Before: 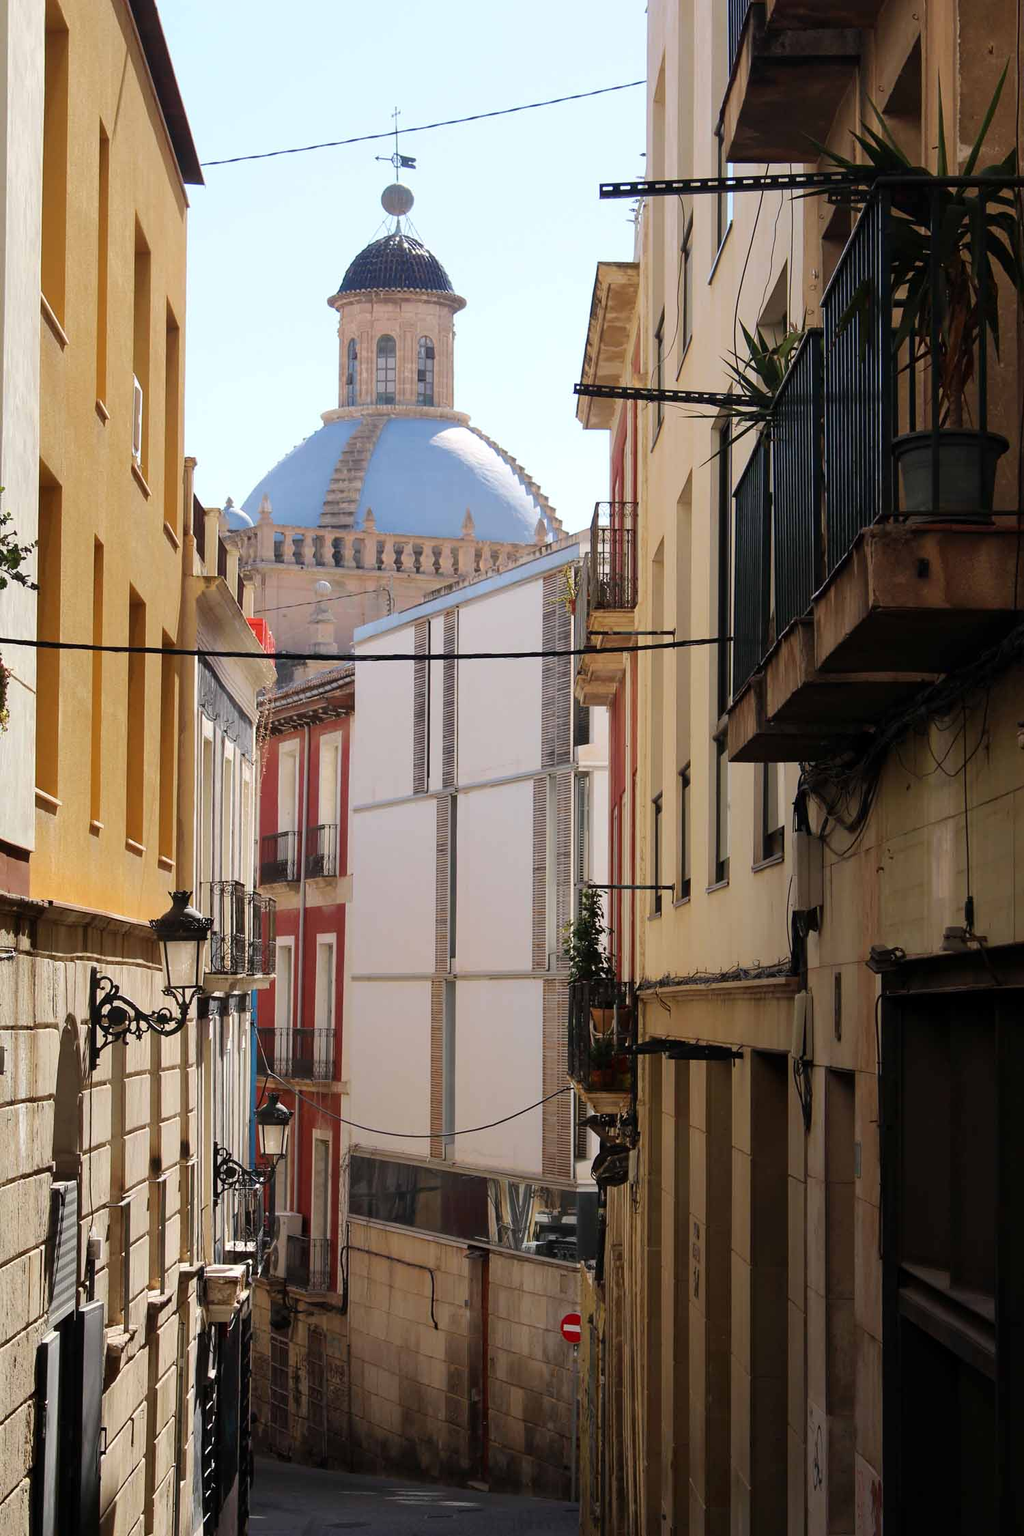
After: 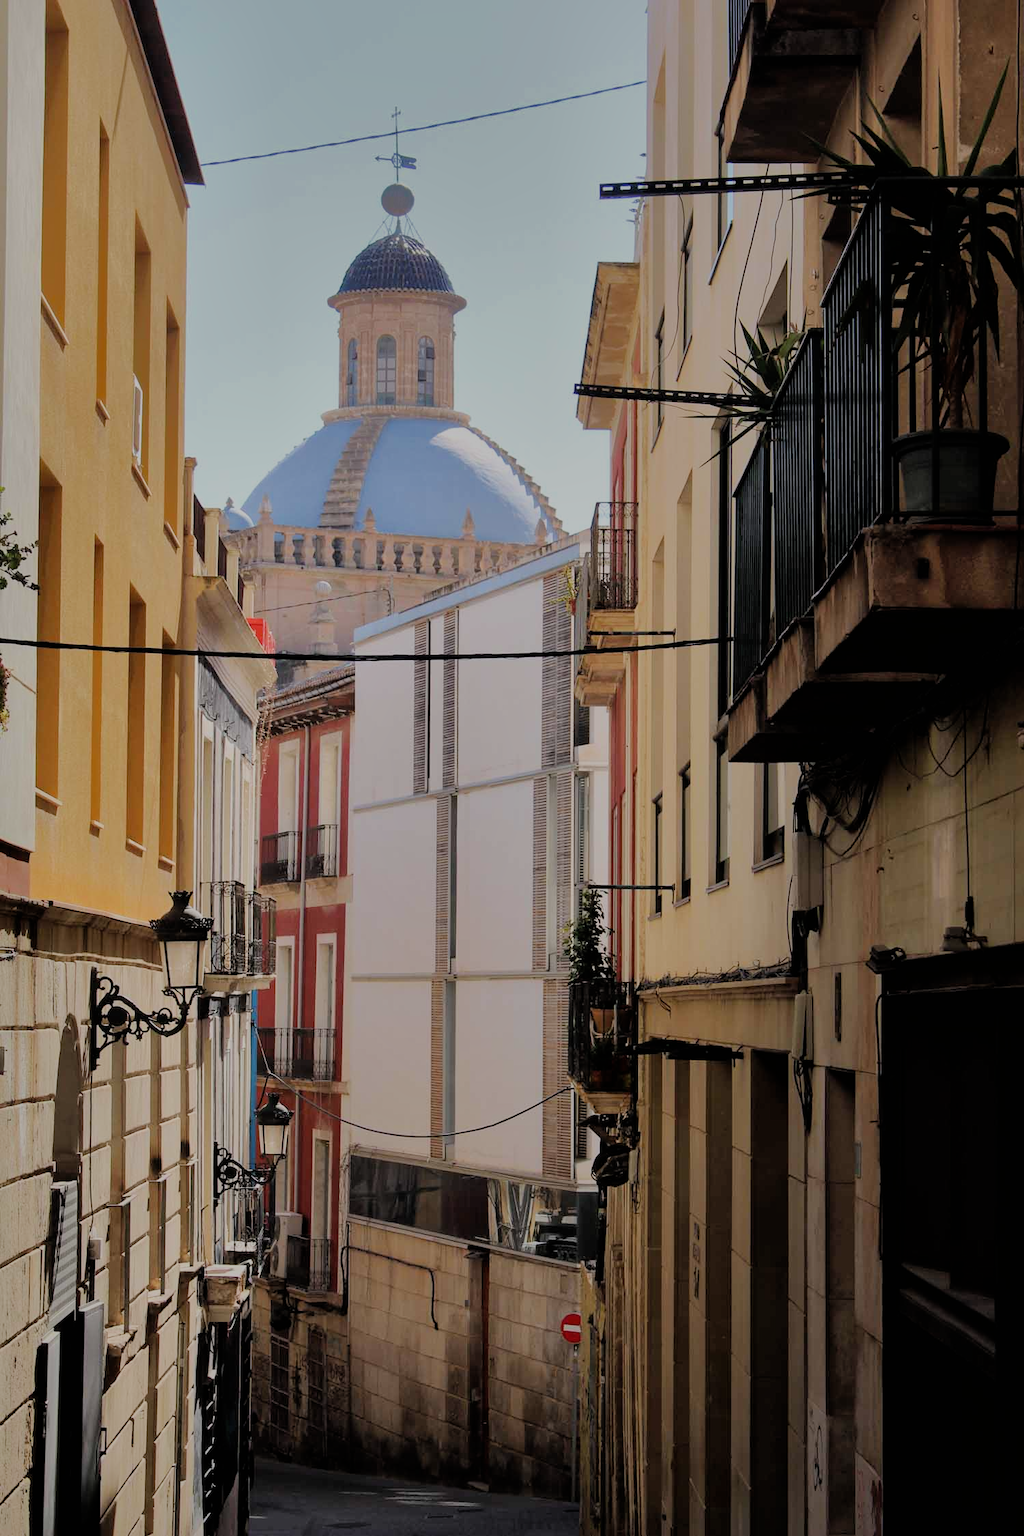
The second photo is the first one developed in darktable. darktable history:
shadows and highlights: shadows 25, highlights -70
filmic rgb: black relative exposure -6.68 EV, white relative exposure 4.56 EV, hardness 3.25
